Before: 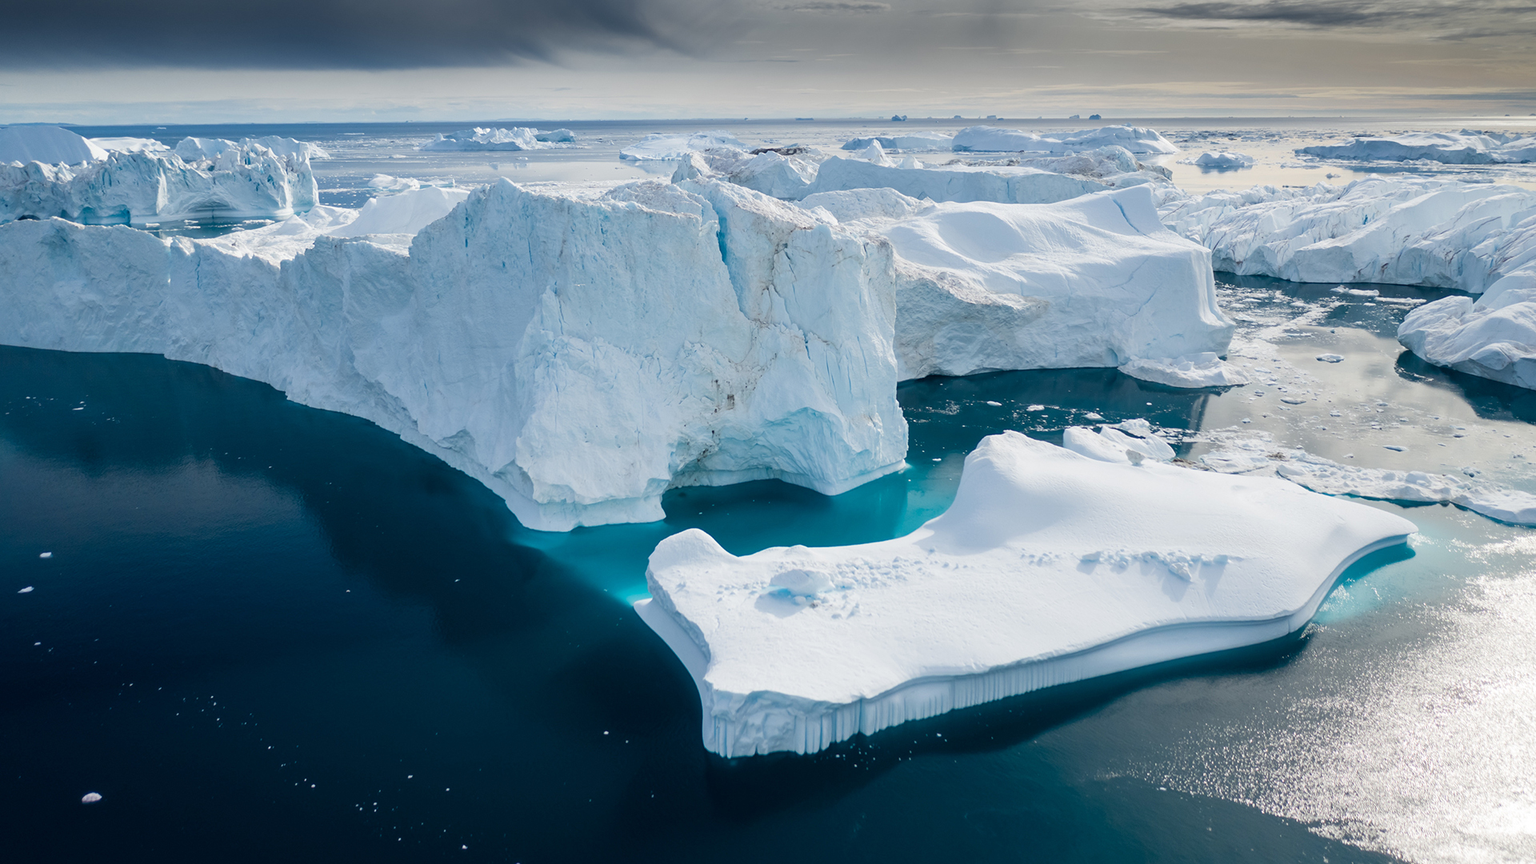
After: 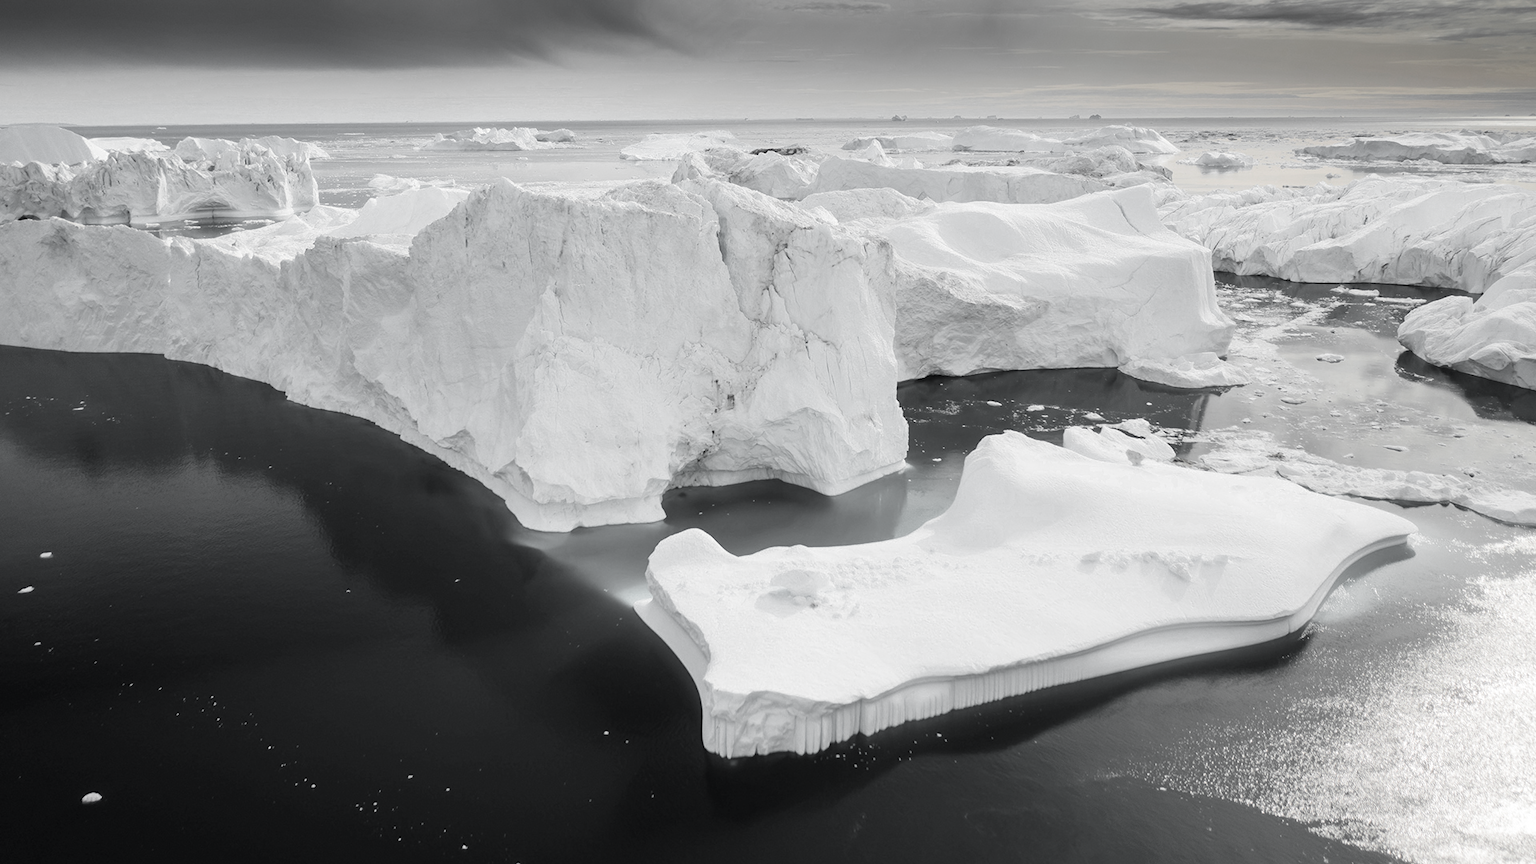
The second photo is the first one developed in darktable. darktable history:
color balance rgb: perceptual saturation grading › global saturation 20%, global vibrance 20%
color zones: curves: ch0 [(0, 0.613) (0.01, 0.613) (0.245, 0.448) (0.498, 0.529) (0.642, 0.665) (0.879, 0.777) (0.99, 0.613)]; ch1 [(0, 0.035) (0.121, 0.189) (0.259, 0.197) (0.415, 0.061) (0.589, 0.022) (0.732, 0.022) (0.857, 0.026) (0.991, 0.053)]
